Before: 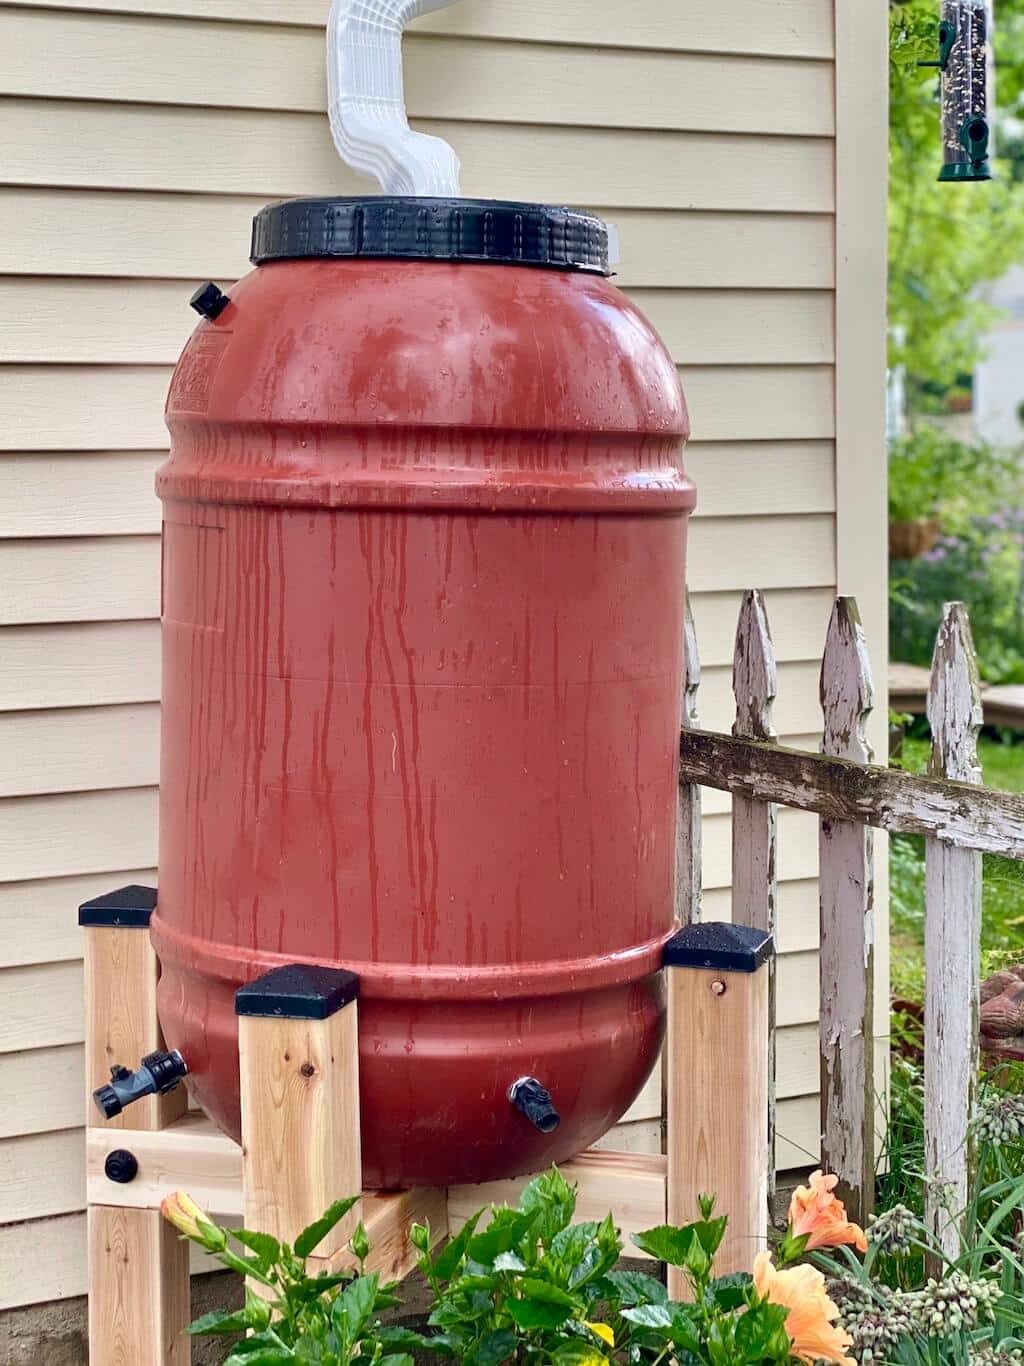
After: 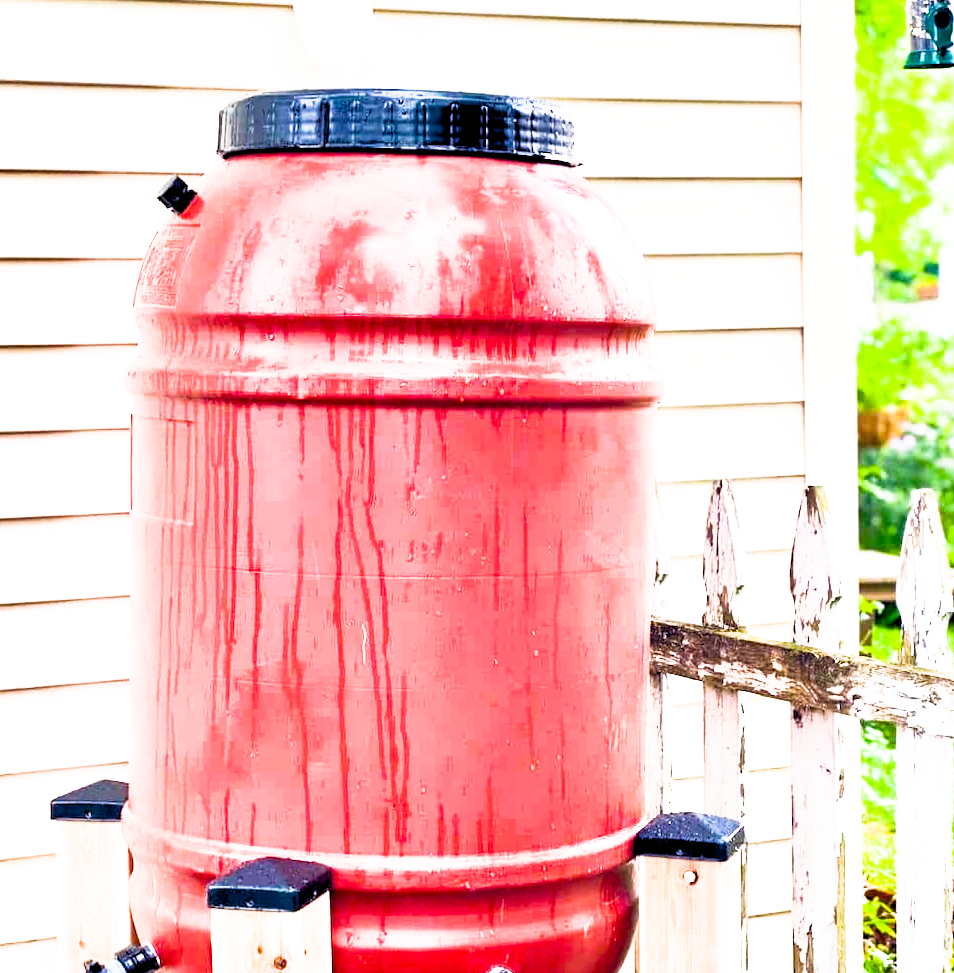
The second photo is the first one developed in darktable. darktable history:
crop: left 2.737%, top 7.287%, right 3.421%, bottom 20.179%
color balance rgb: perceptual saturation grading › global saturation 25%, perceptual brilliance grading › global brilliance 35%, perceptual brilliance grading › highlights 50%, perceptual brilliance grading › mid-tones 60%, perceptual brilliance grading › shadows 35%, global vibrance 20%
sigmoid: contrast 1.22, skew 0.65
rgb levels: levels [[0.01, 0.419, 0.839], [0, 0.5, 1], [0, 0.5, 1]]
rotate and perspective: rotation -0.45°, automatic cropping original format, crop left 0.008, crop right 0.992, crop top 0.012, crop bottom 0.988
